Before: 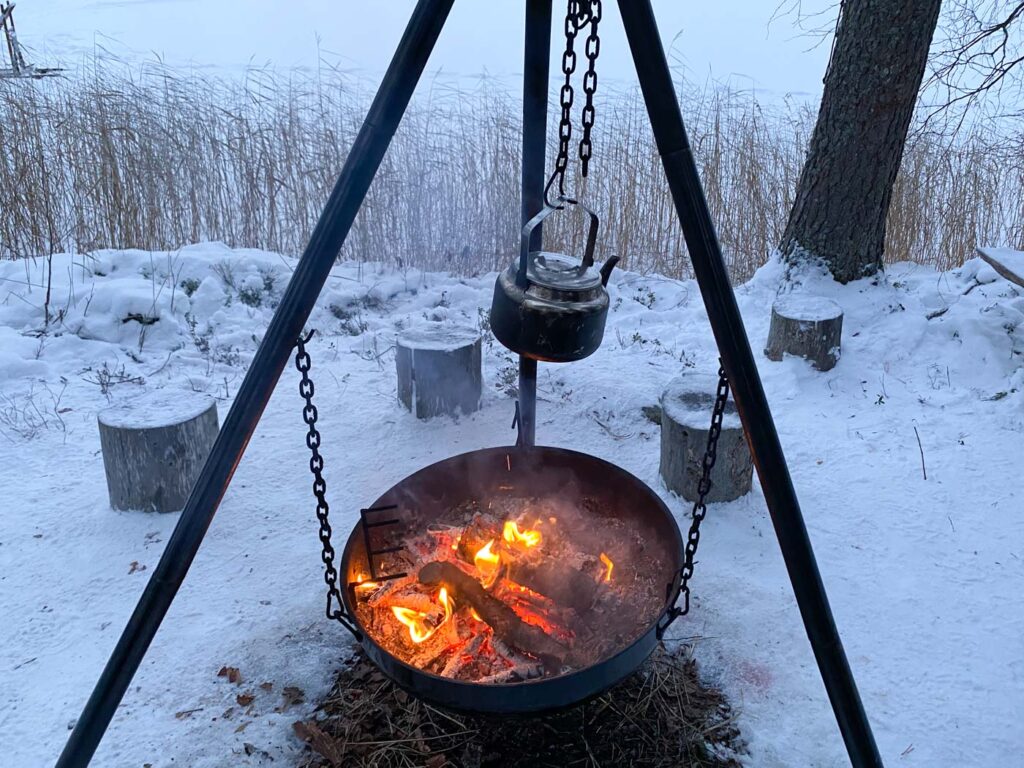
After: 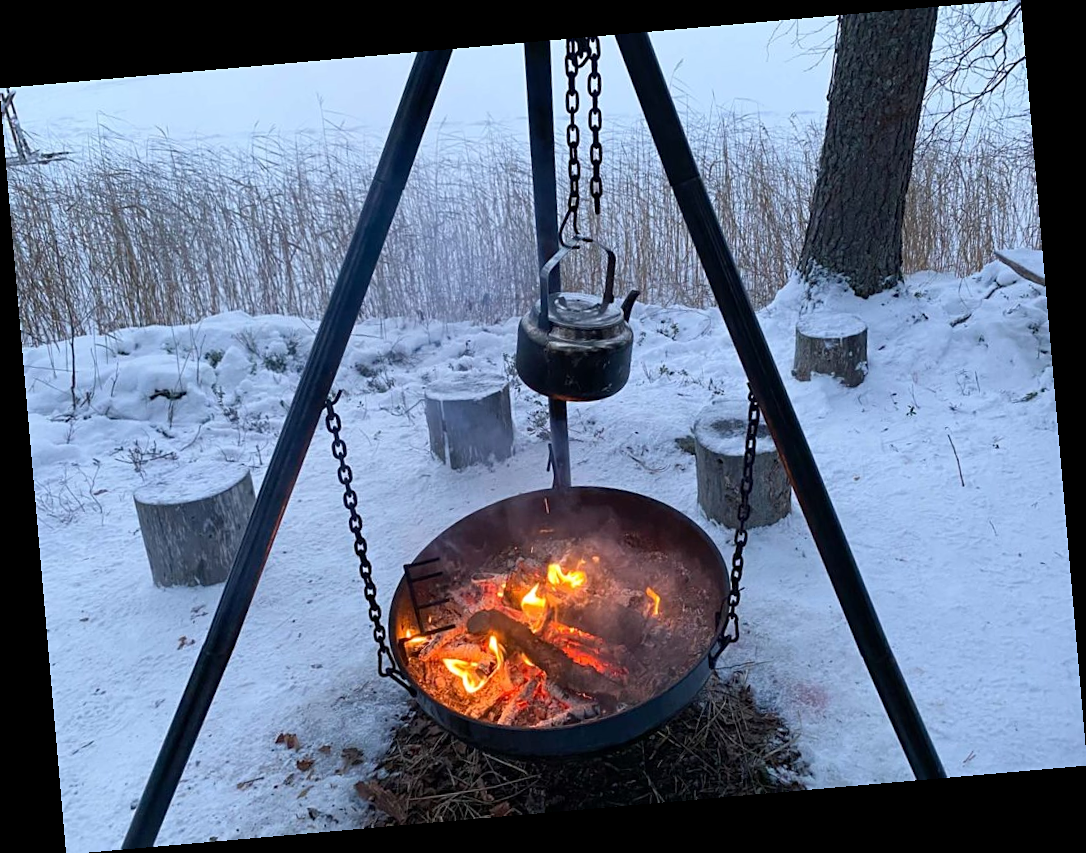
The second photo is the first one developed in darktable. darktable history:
rotate and perspective: rotation -4.98°, automatic cropping off
sharpen: amount 0.2
